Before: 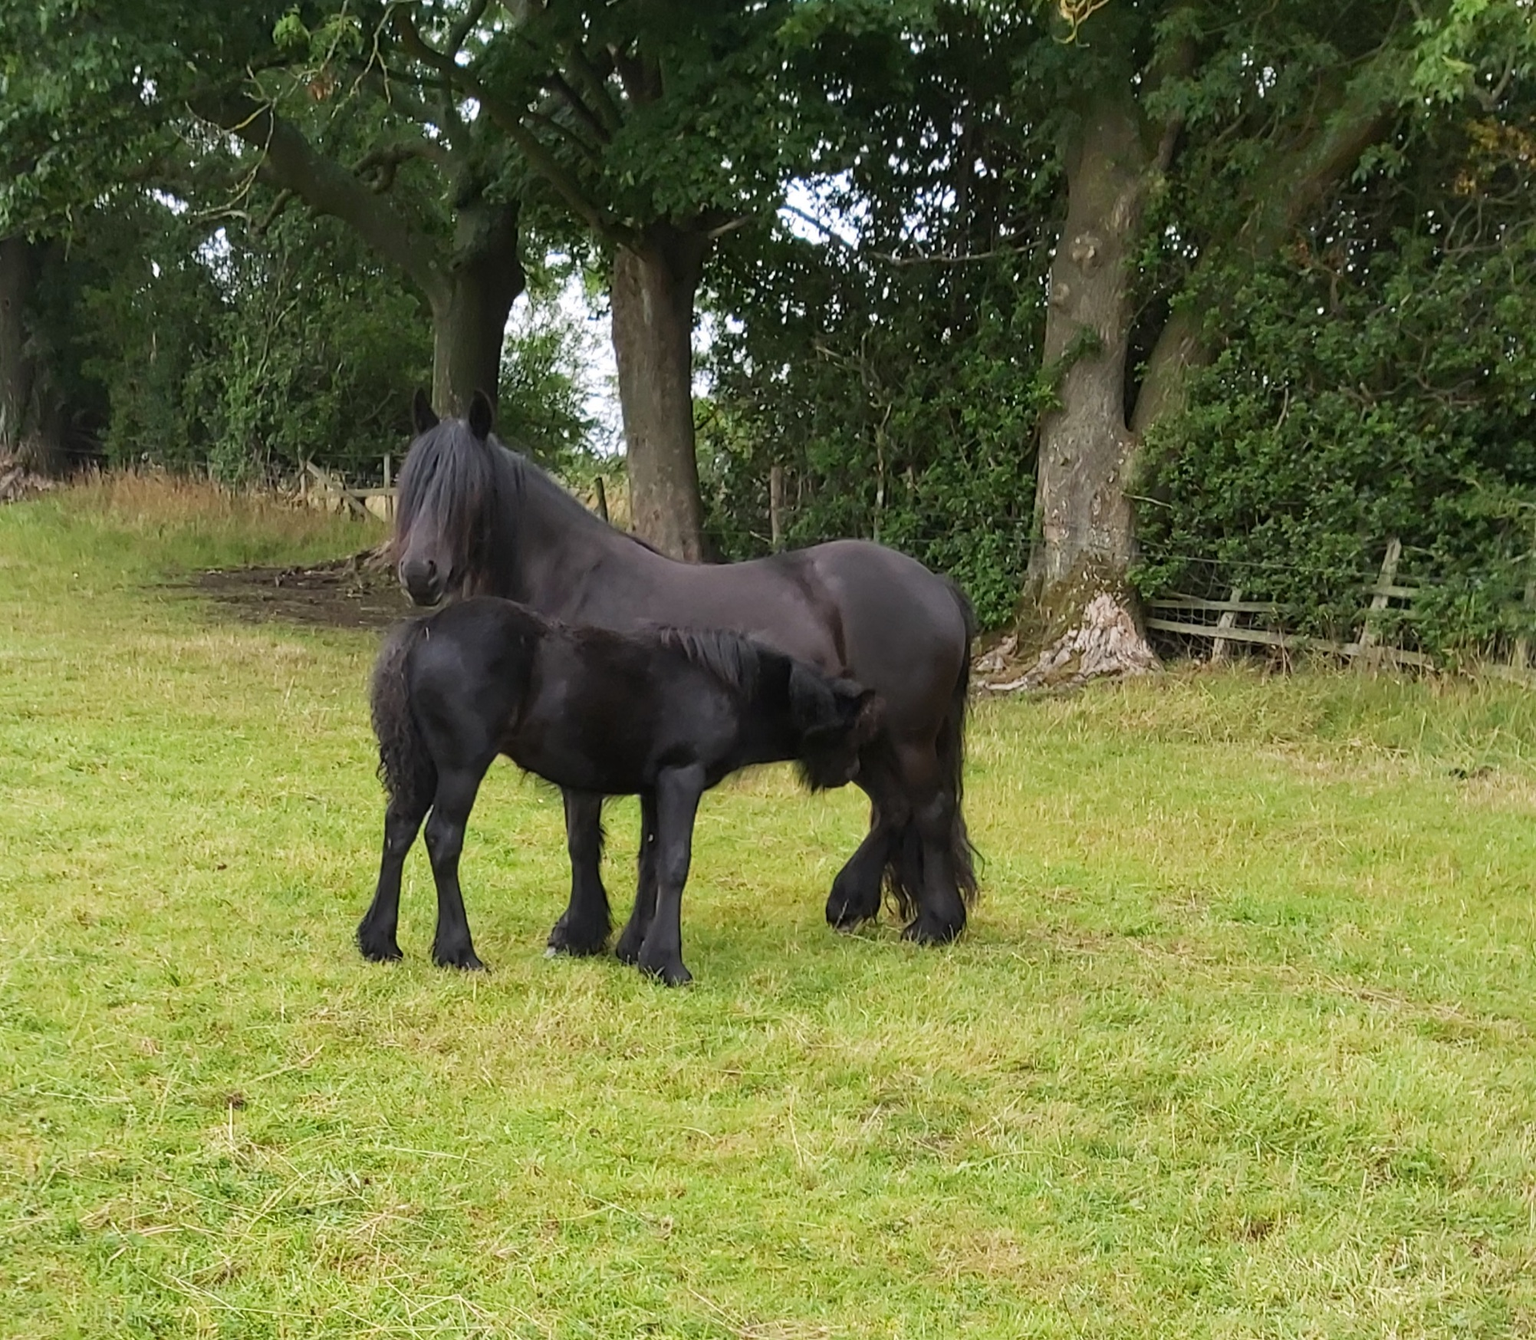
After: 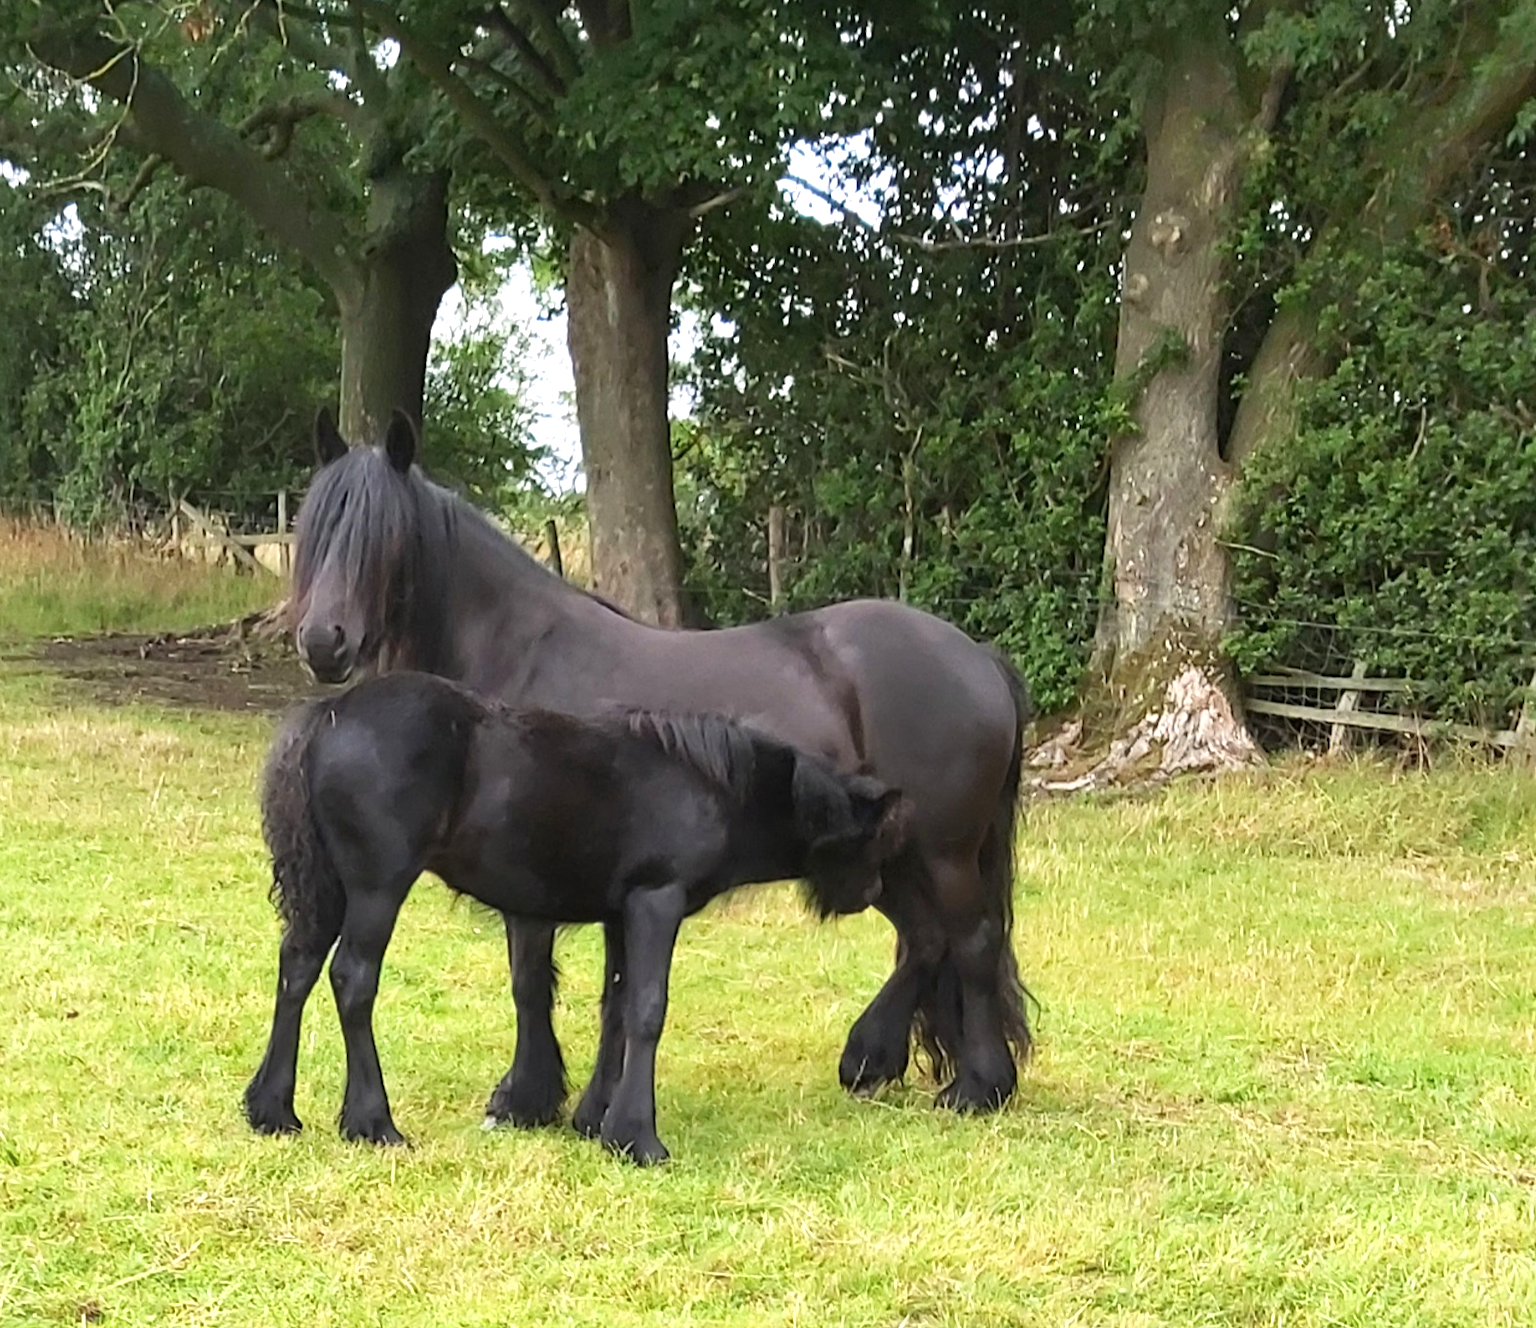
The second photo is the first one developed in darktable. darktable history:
color balance rgb: perceptual saturation grading › global saturation -1%
crop and rotate: left 10.77%, top 5.1%, right 10.41%, bottom 16.76%
exposure: black level correction 0, exposure 0.7 EV, compensate exposure bias true, compensate highlight preservation false
